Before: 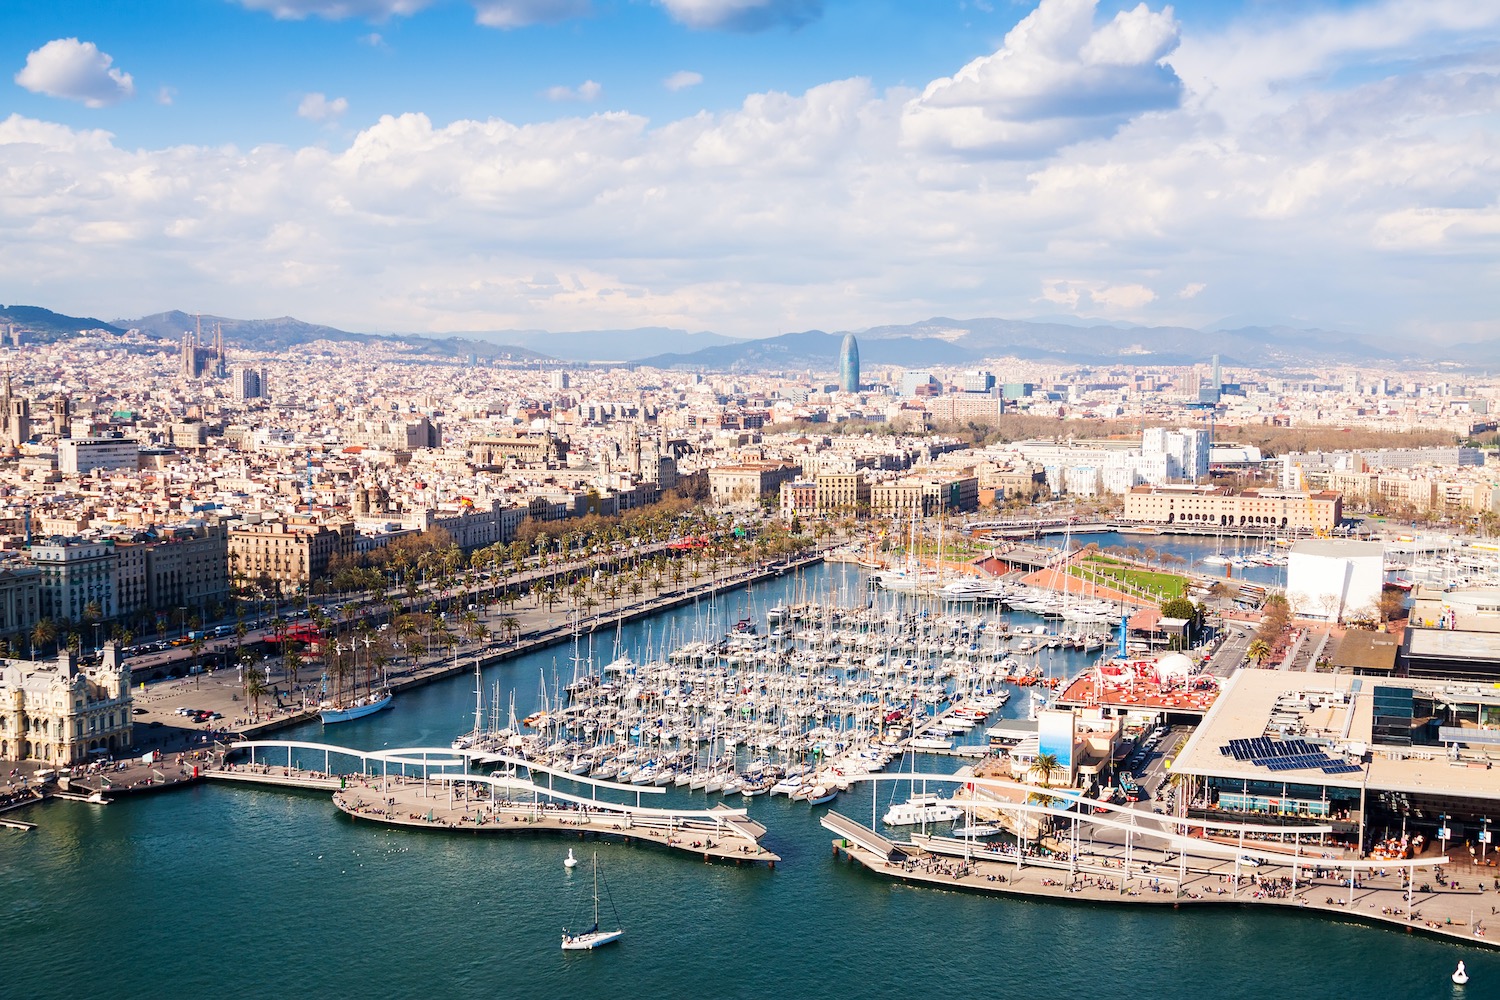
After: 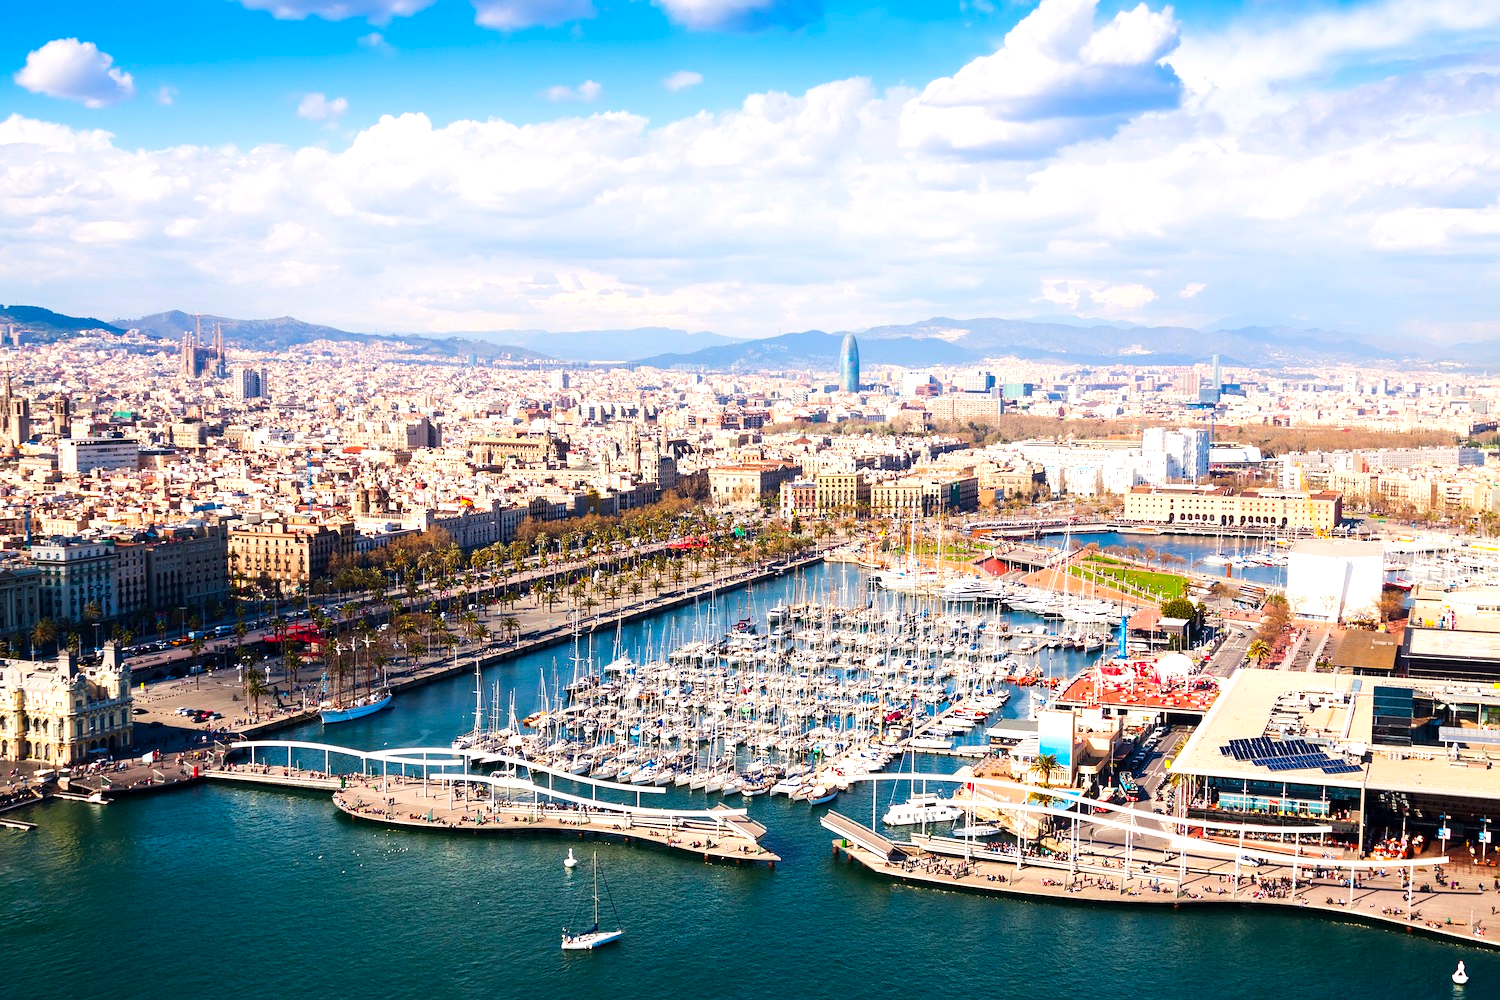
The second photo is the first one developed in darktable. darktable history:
contrast brightness saturation: brightness -0.02, saturation 0.35
white balance: emerald 1
tone equalizer: -8 EV -0.417 EV, -7 EV -0.389 EV, -6 EV -0.333 EV, -5 EV -0.222 EV, -3 EV 0.222 EV, -2 EV 0.333 EV, -1 EV 0.389 EV, +0 EV 0.417 EV, edges refinement/feathering 500, mask exposure compensation -1.57 EV, preserve details no
